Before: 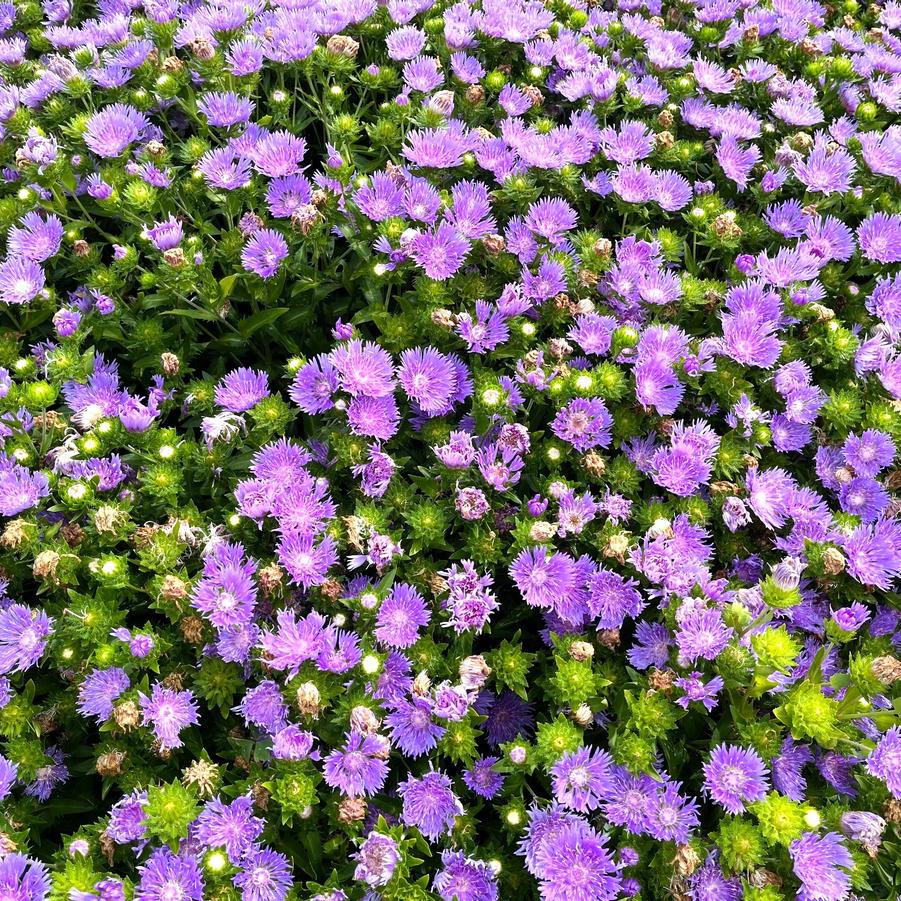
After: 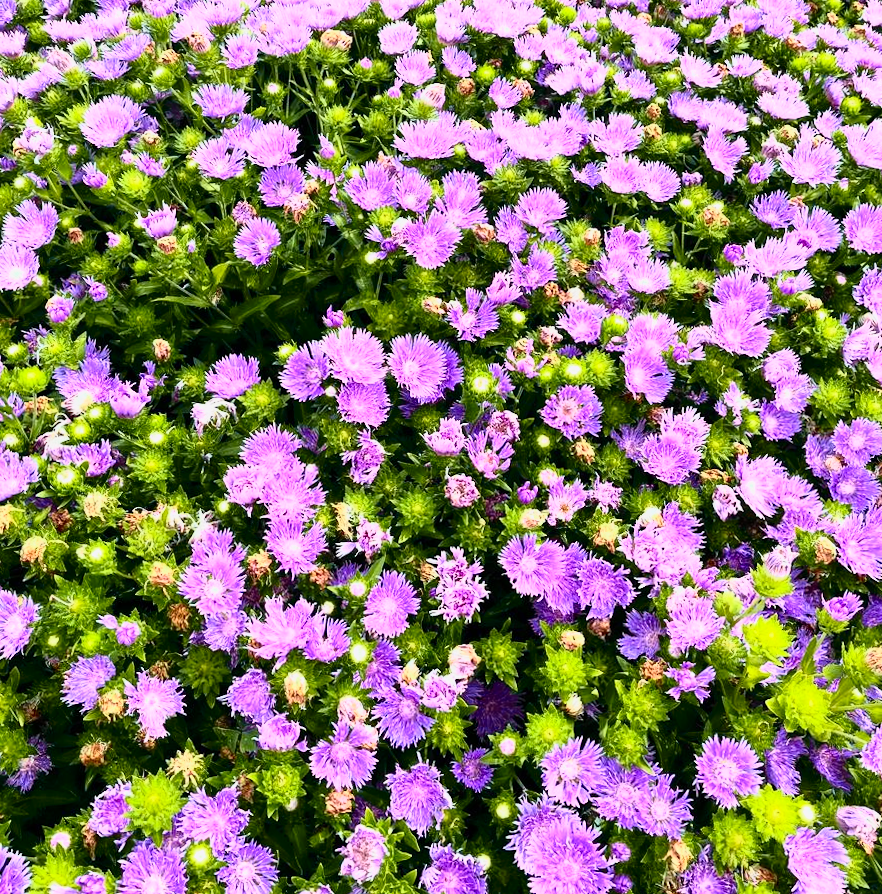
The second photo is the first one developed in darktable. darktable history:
rotate and perspective: rotation 0.226°, lens shift (vertical) -0.042, crop left 0.023, crop right 0.982, crop top 0.006, crop bottom 0.994
tone curve: curves: ch0 [(0, 0) (0.046, 0.031) (0.163, 0.114) (0.391, 0.432) (0.488, 0.561) (0.695, 0.839) (0.785, 0.904) (1, 0.965)]; ch1 [(0, 0) (0.248, 0.252) (0.427, 0.412) (0.482, 0.462) (0.499, 0.499) (0.518, 0.518) (0.535, 0.577) (0.585, 0.623) (0.679, 0.743) (0.788, 0.809) (1, 1)]; ch2 [(0, 0) (0.313, 0.262) (0.427, 0.417) (0.473, 0.47) (0.503, 0.503) (0.523, 0.515) (0.557, 0.596) (0.598, 0.646) (0.708, 0.771) (1, 1)], color space Lab, independent channels, preserve colors none
